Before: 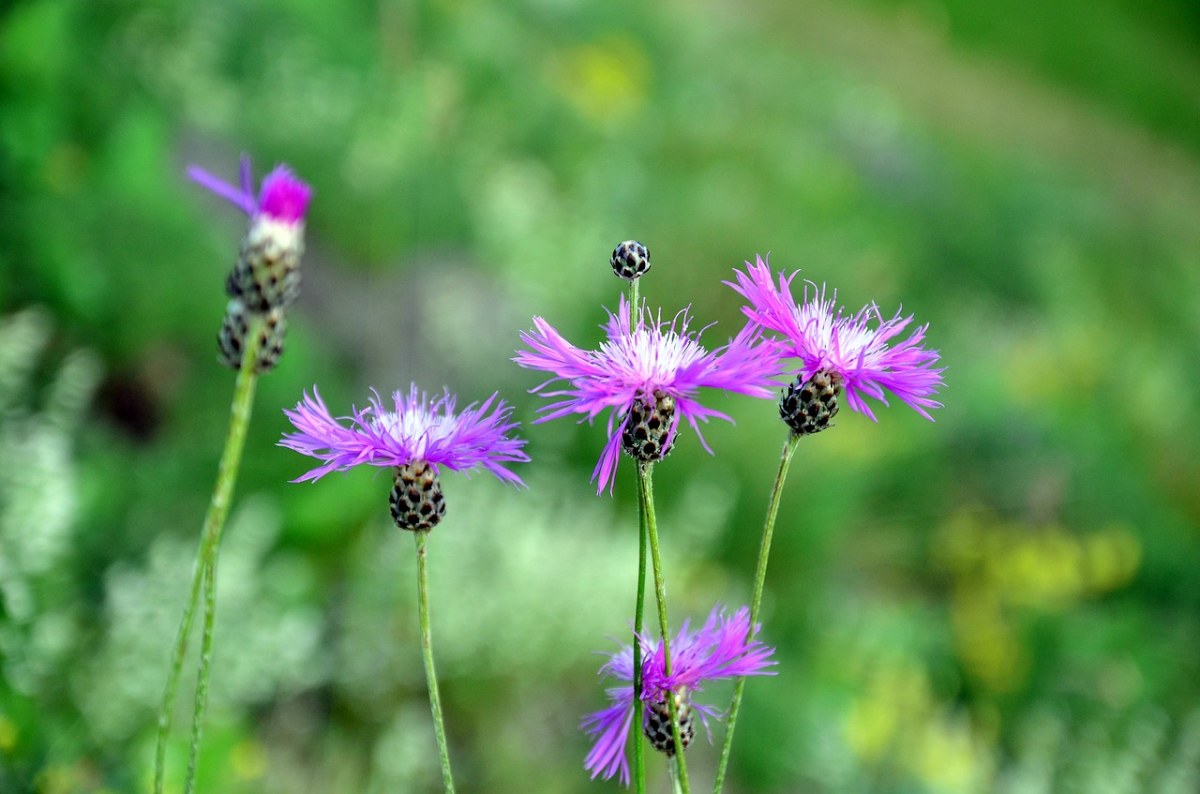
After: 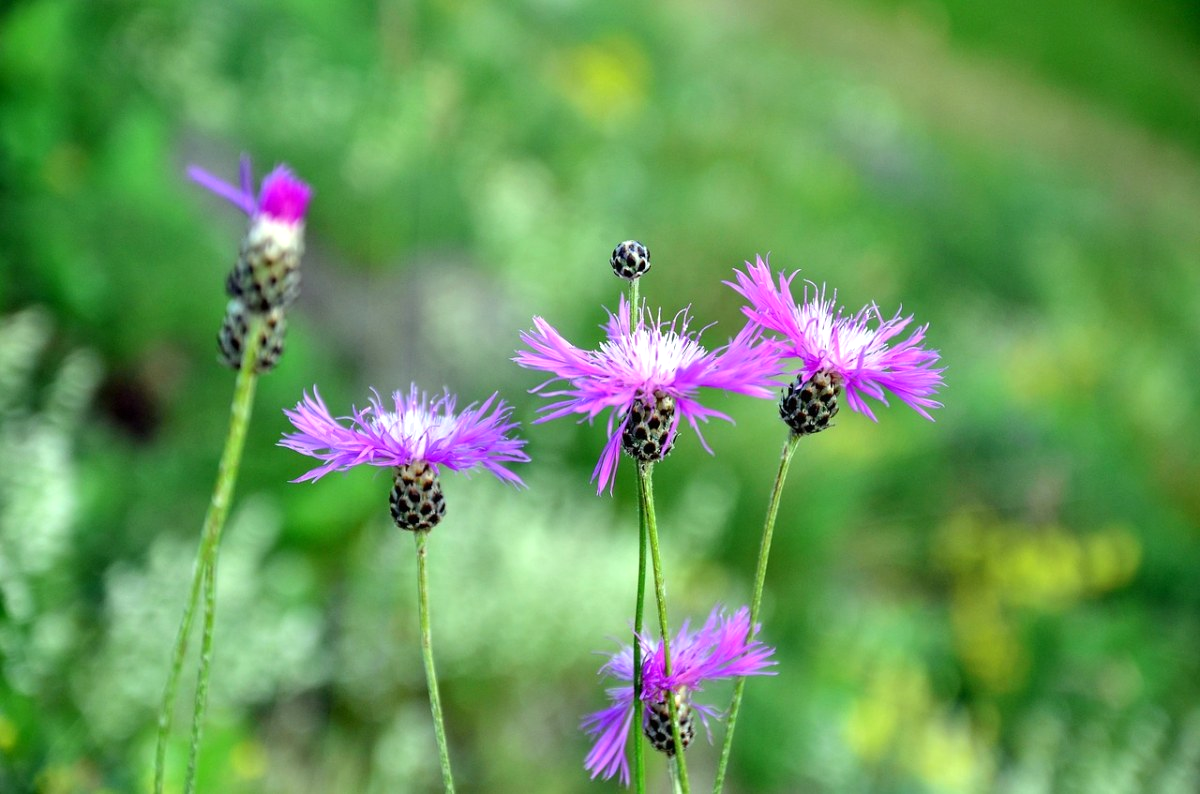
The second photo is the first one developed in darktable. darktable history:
exposure: exposure 0.226 EV, compensate highlight preservation false
